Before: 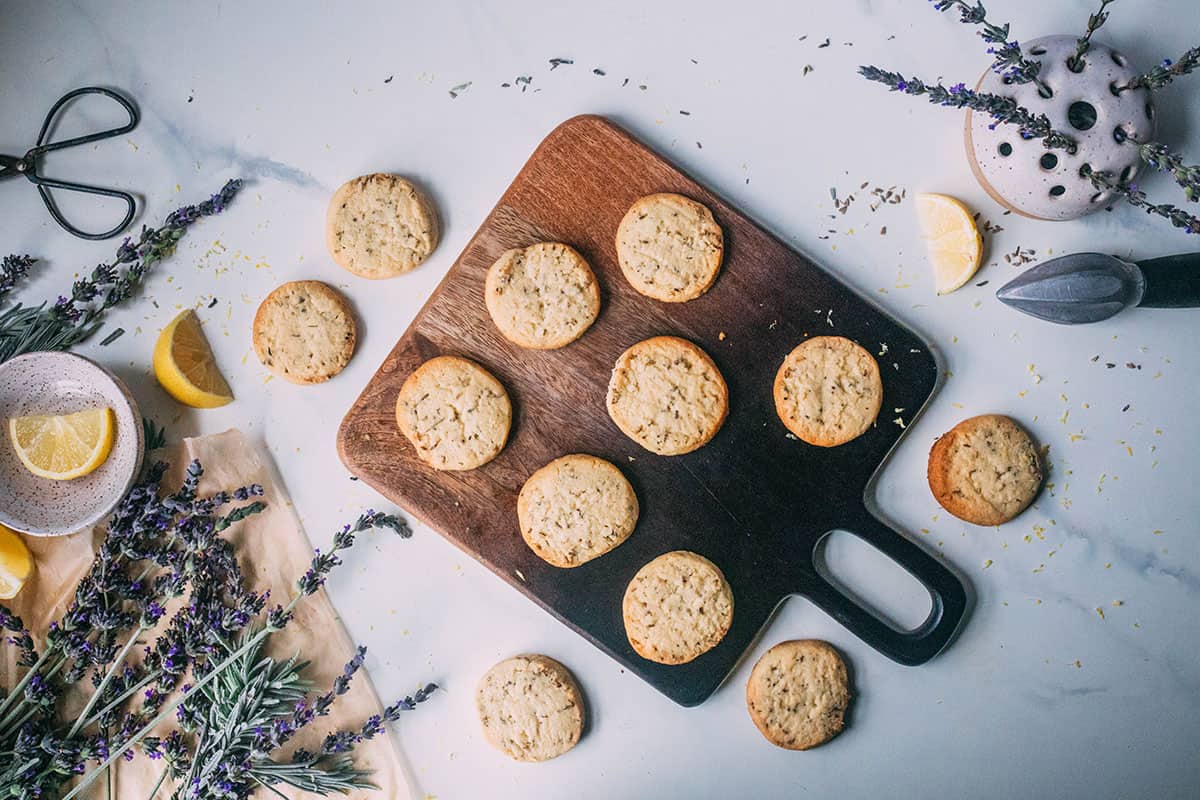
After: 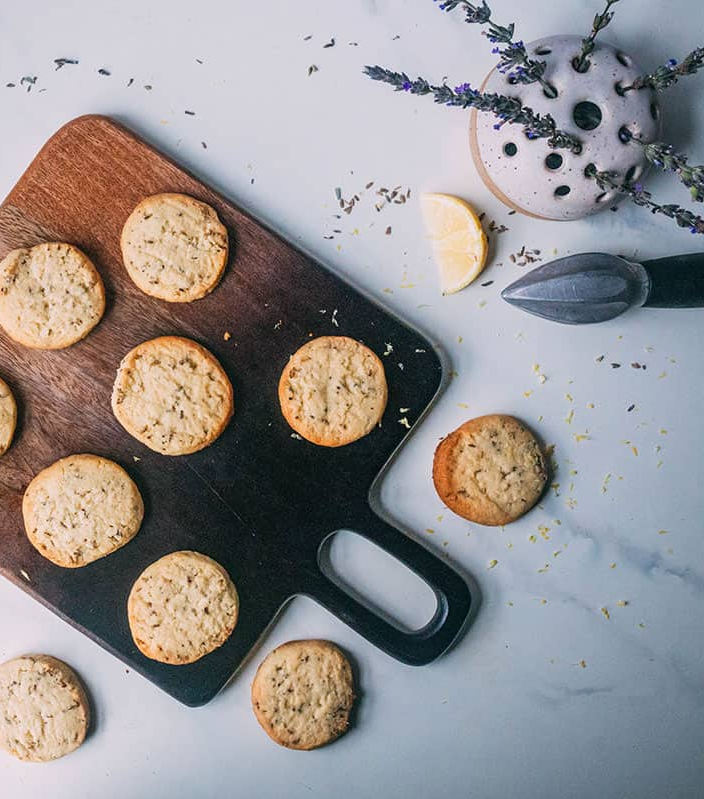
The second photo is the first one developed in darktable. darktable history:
crop: left 41.29%
